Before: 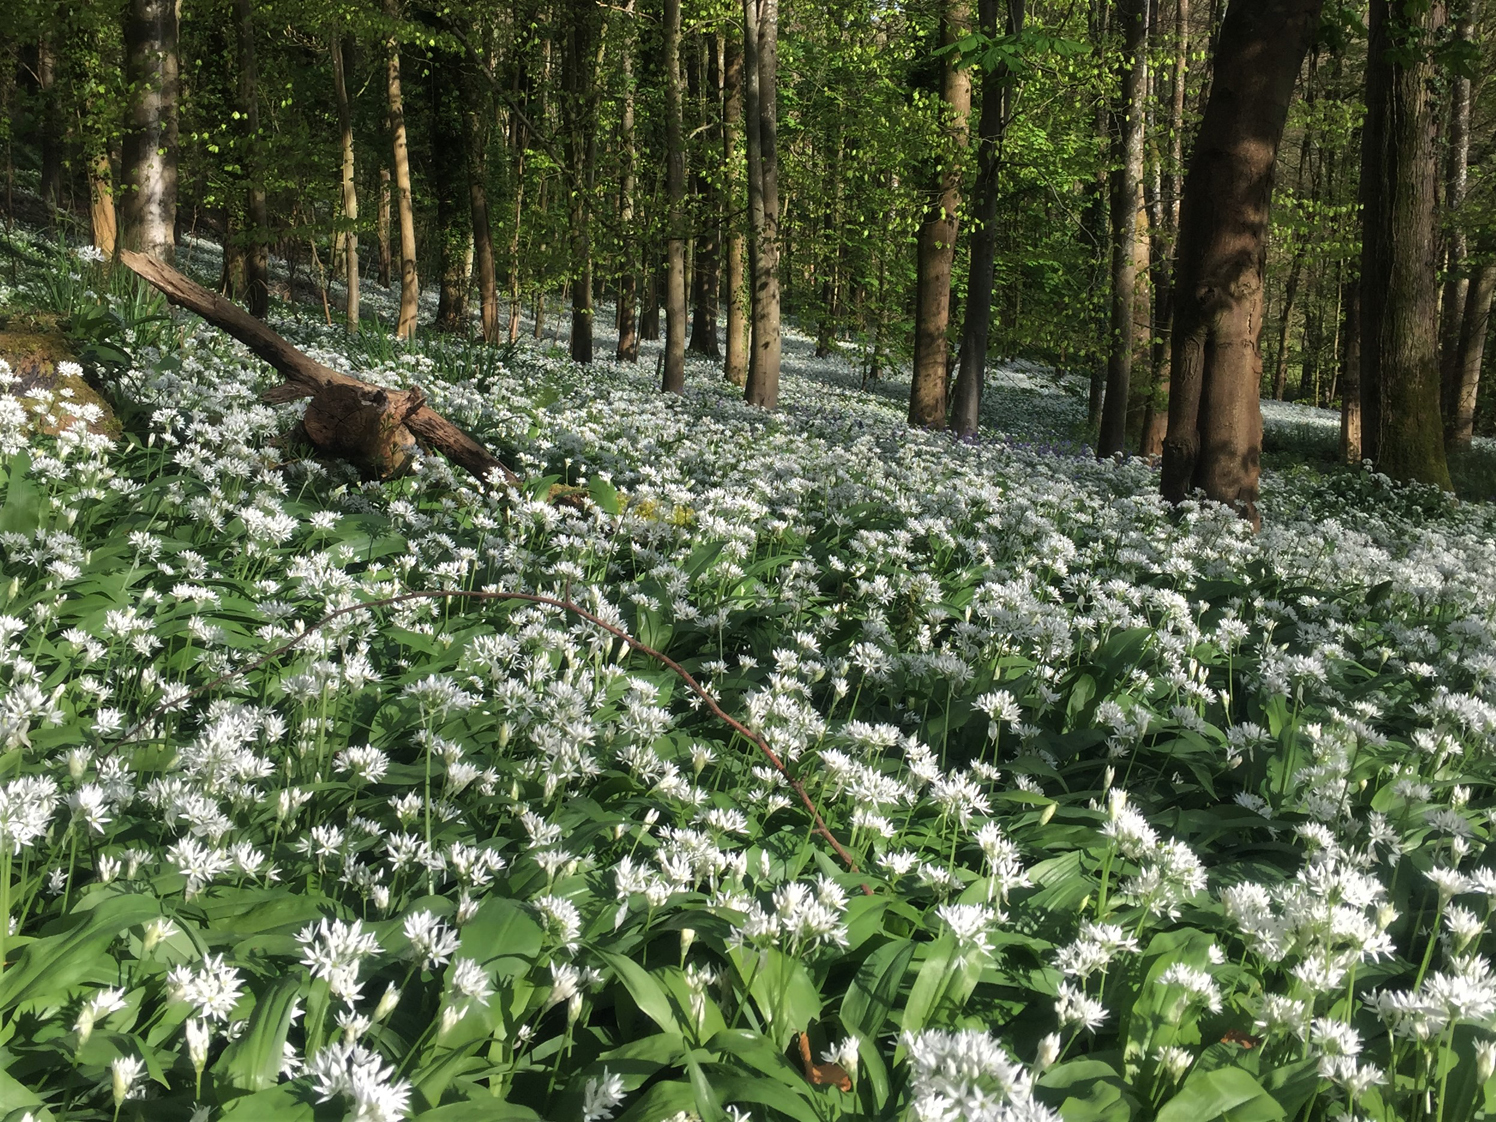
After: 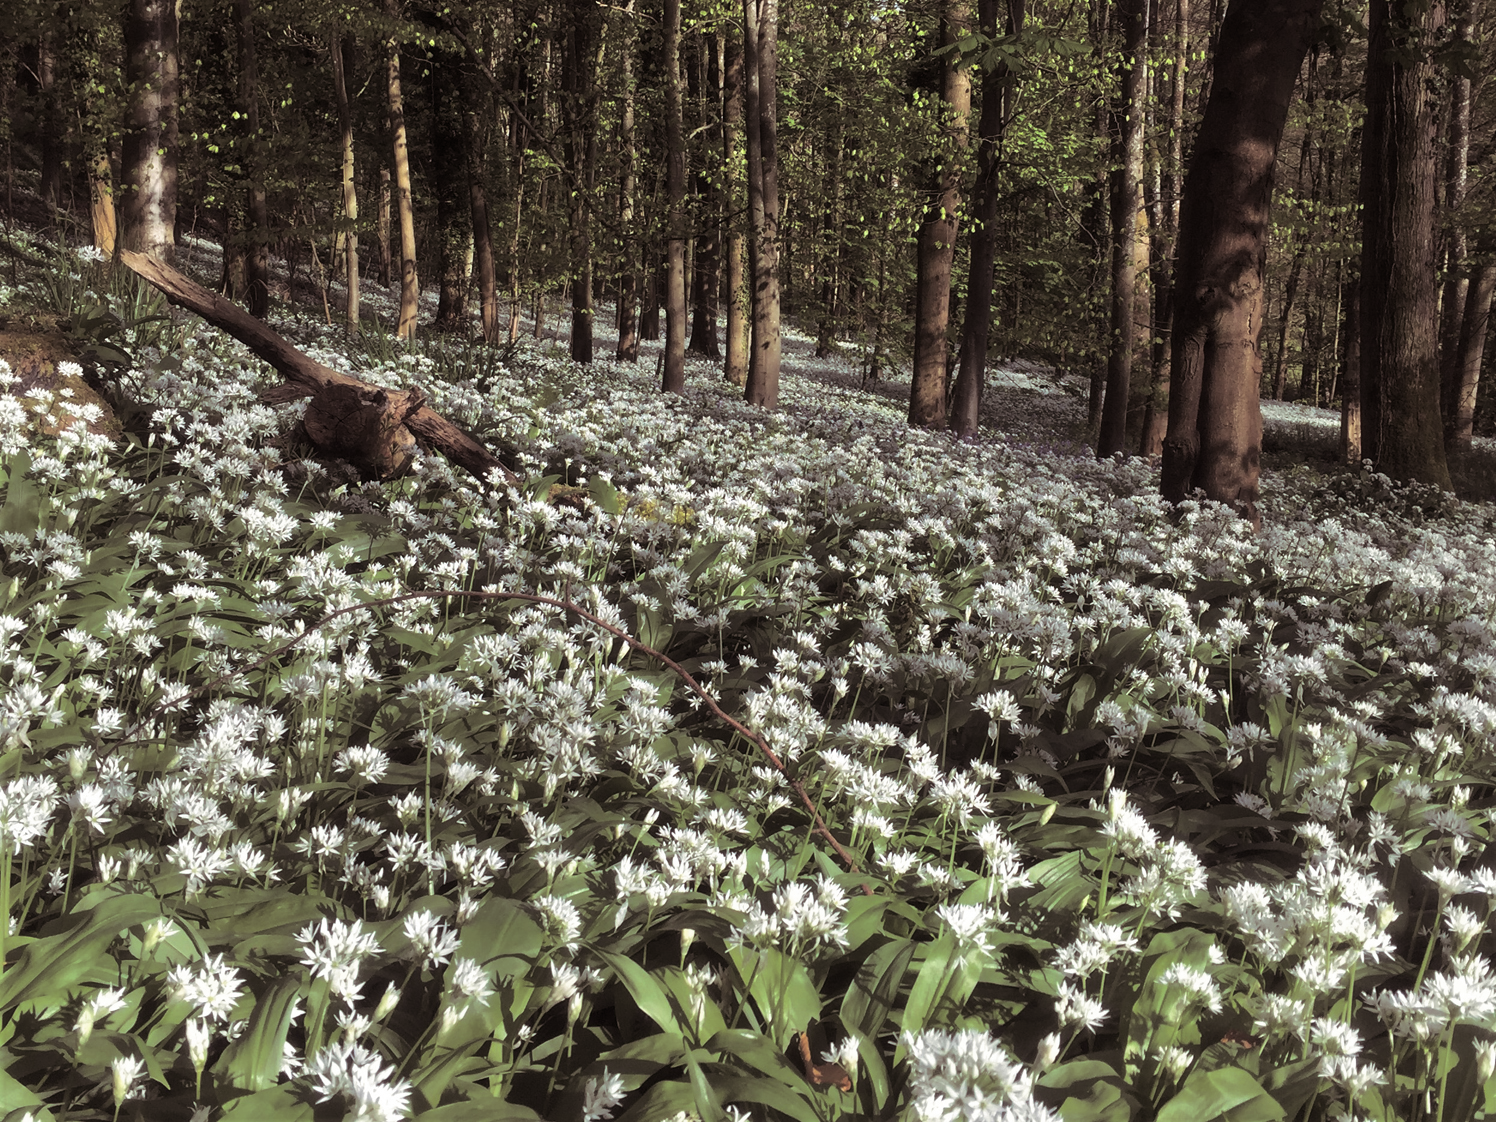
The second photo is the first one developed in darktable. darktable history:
split-toning: shadows › saturation 0.24, highlights › hue 54°, highlights › saturation 0.24
contrast brightness saturation: saturation -0.04
